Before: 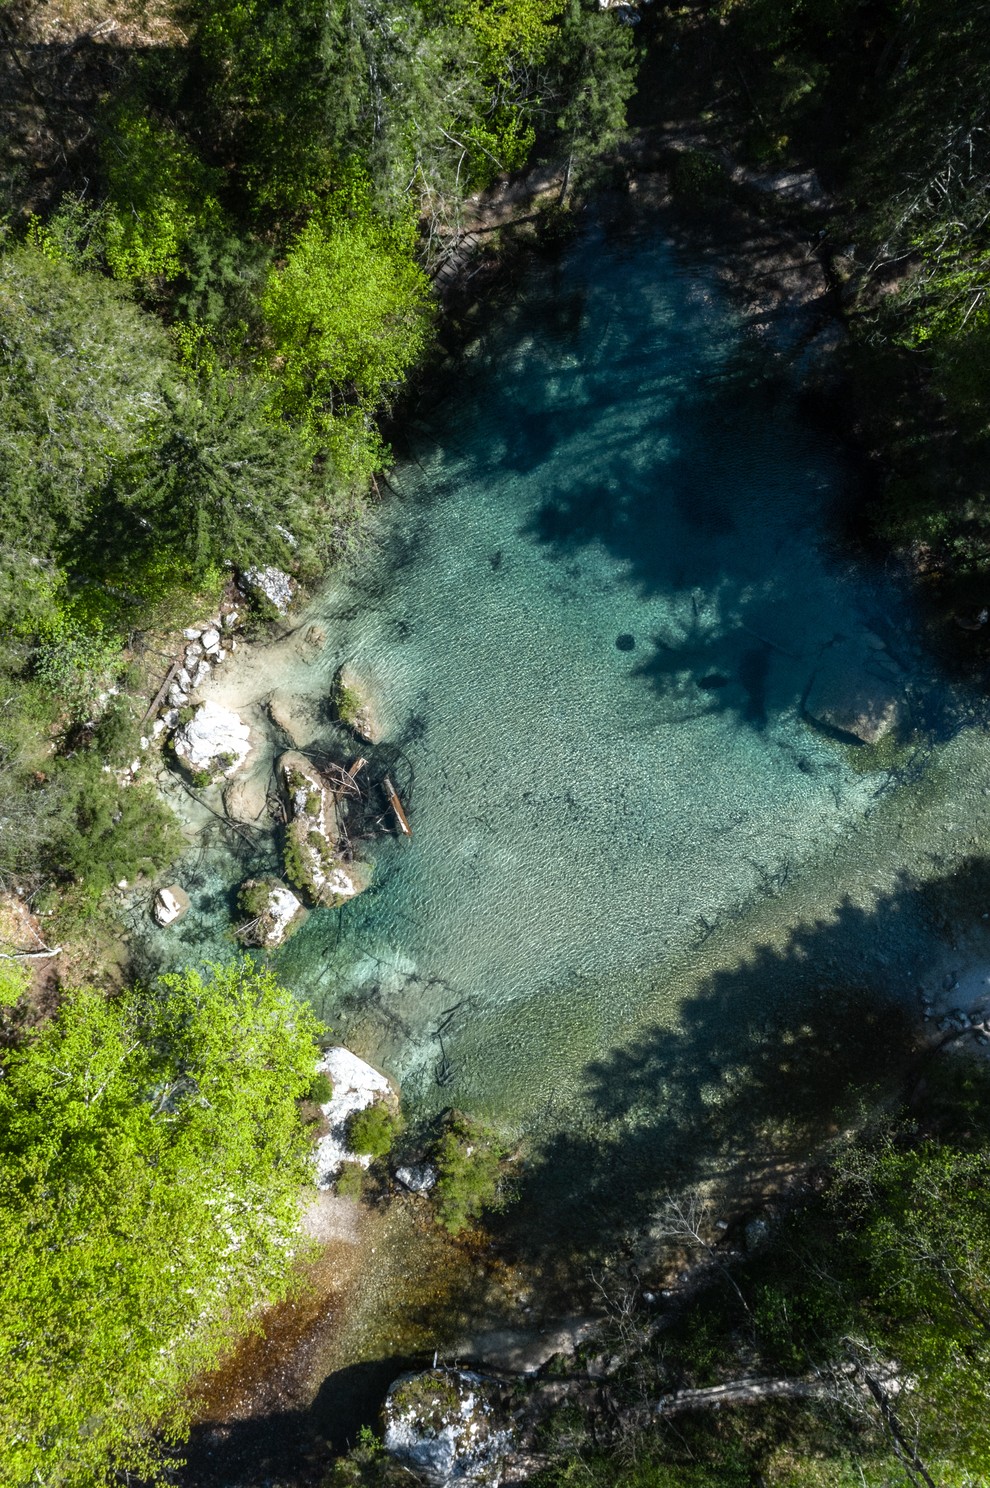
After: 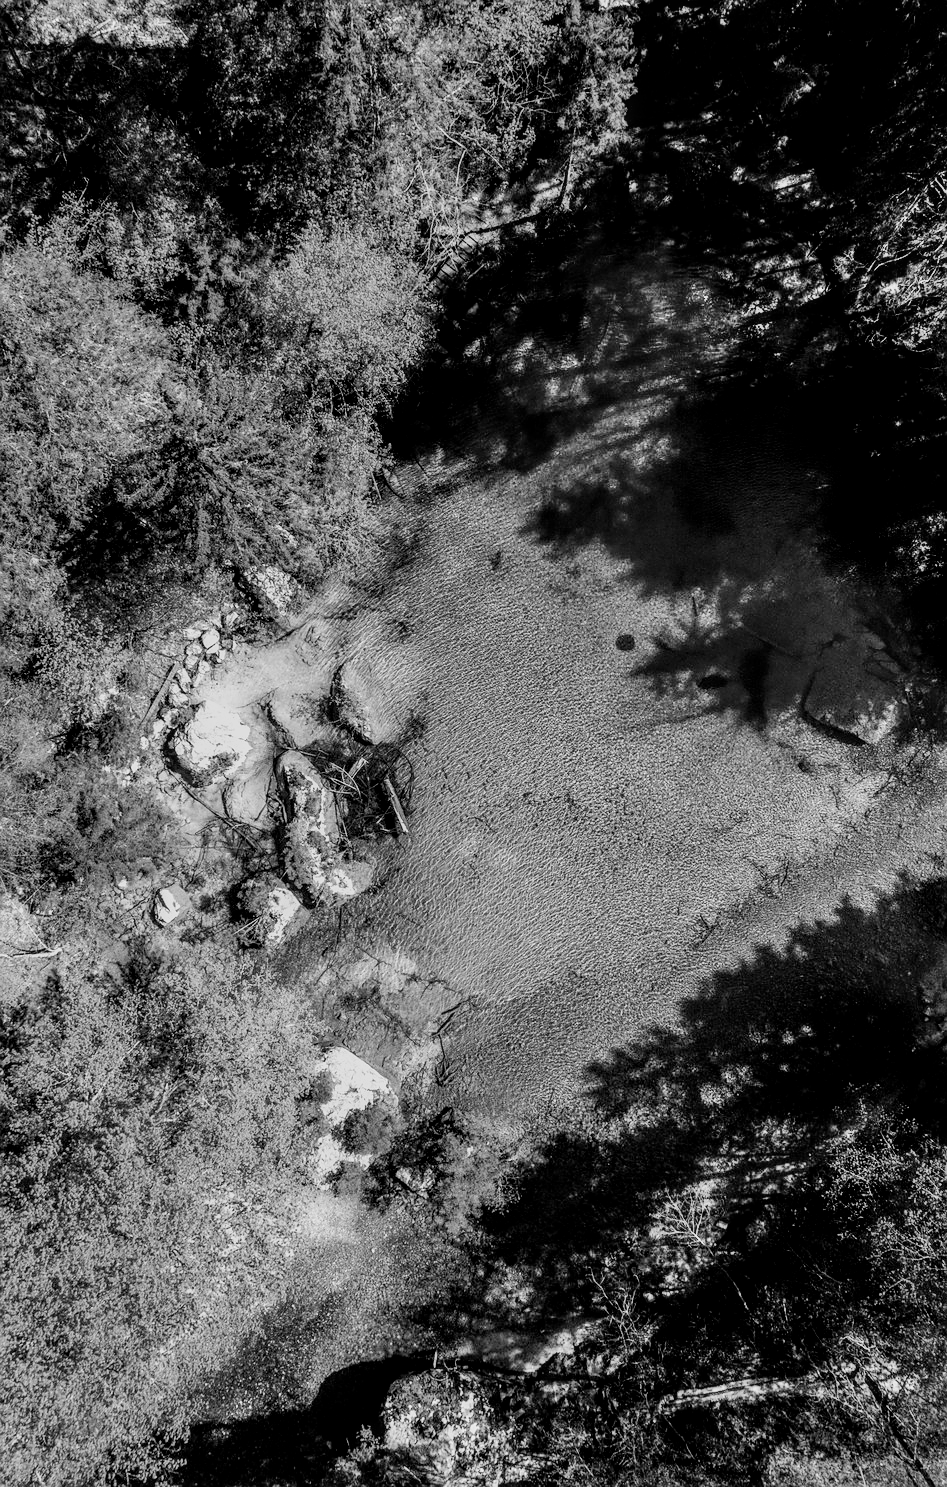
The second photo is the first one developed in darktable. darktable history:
filmic rgb: middle gray luminance 29.03%, black relative exposure -10.36 EV, white relative exposure 5.48 EV, threshold 3.04 EV, target black luminance 0%, hardness 3.95, latitude 1.99%, contrast 1.127, highlights saturation mix 4.38%, shadows ↔ highlights balance 15.97%, enable highlight reconstruction true
color zones: curves: ch0 [(0.004, 0.588) (0.116, 0.636) (0.259, 0.476) (0.423, 0.464) (0.75, 0.5)]; ch1 [(0, 0) (0.143, 0) (0.286, 0) (0.429, 0) (0.571, 0) (0.714, 0) (0.857, 0)]
sharpen: radius 0.98, amount 0.607
local contrast: on, module defaults
crop: right 4.326%, bottom 0.02%
shadows and highlights: shadows 52.78, soften with gaussian
tone equalizer: edges refinement/feathering 500, mask exposure compensation -1.57 EV, preserve details no
